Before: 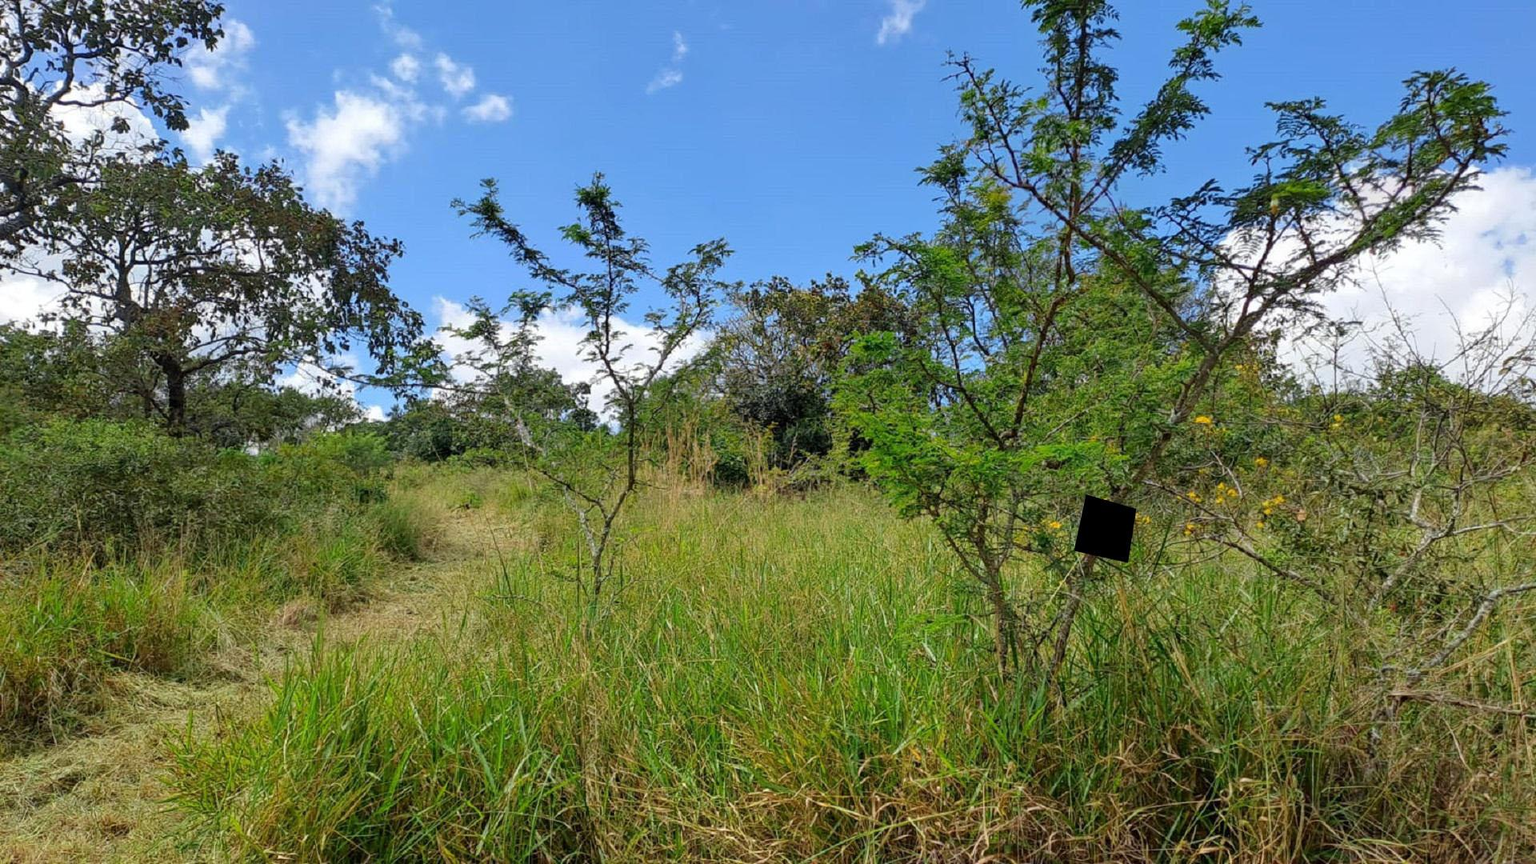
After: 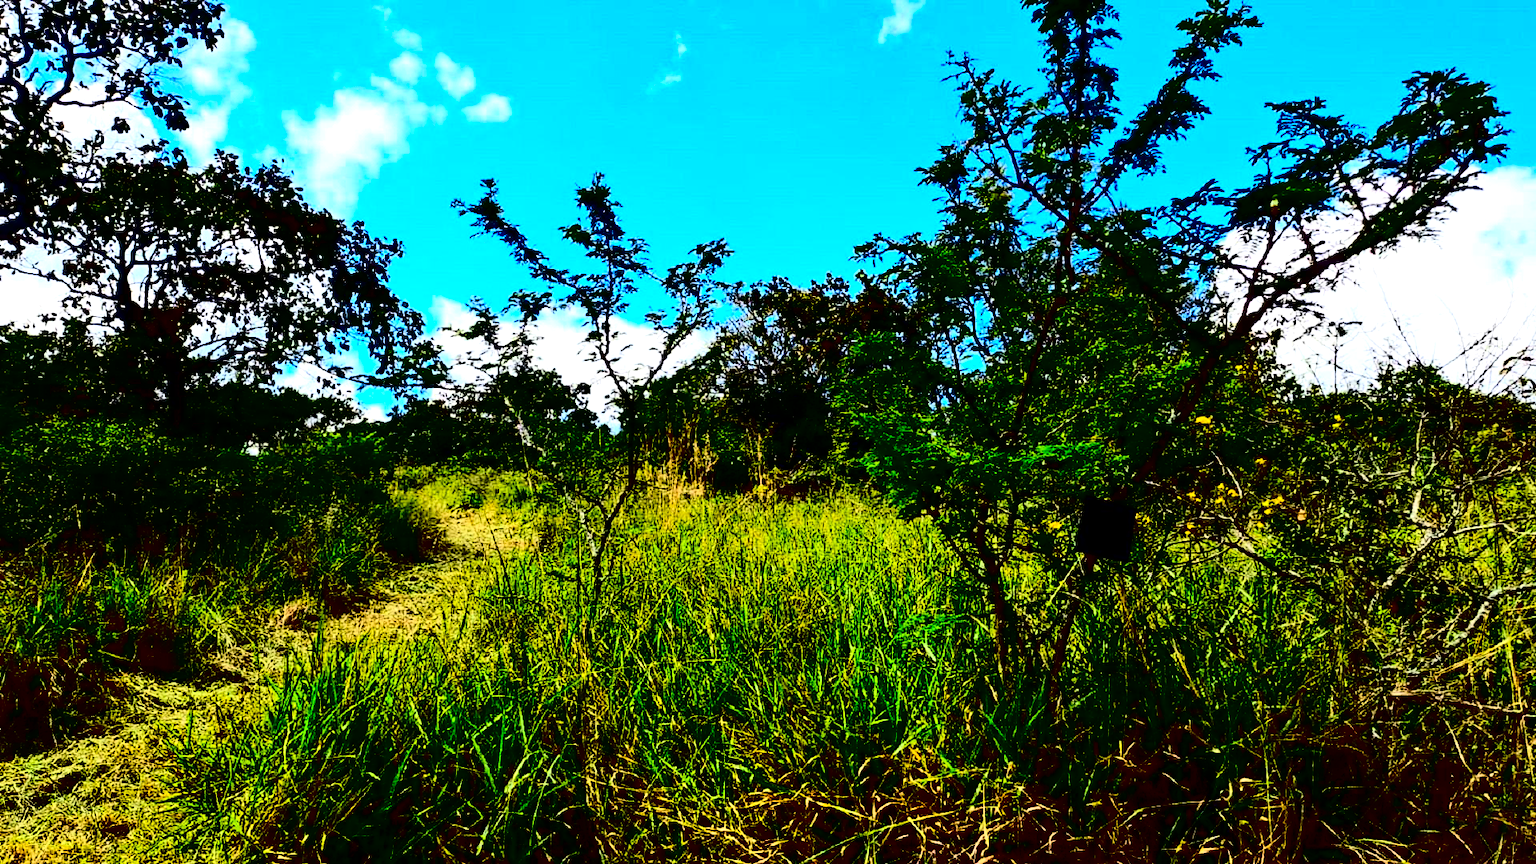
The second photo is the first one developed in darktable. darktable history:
tone equalizer: -8 EV -0.75 EV, -7 EV -0.7 EV, -6 EV -0.6 EV, -5 EV -0.4 EV, -3 EV 0.4 EV, -2 EV 0.6 EV, -1 EV 0.7 EV, +0 EV 0.75 EV, edges refinement/feathering 500, mask exposure compensation -1.57 EV, preserve details no
contrast brightness saturation: contrast 0.77, brightness -1, saturation 1
